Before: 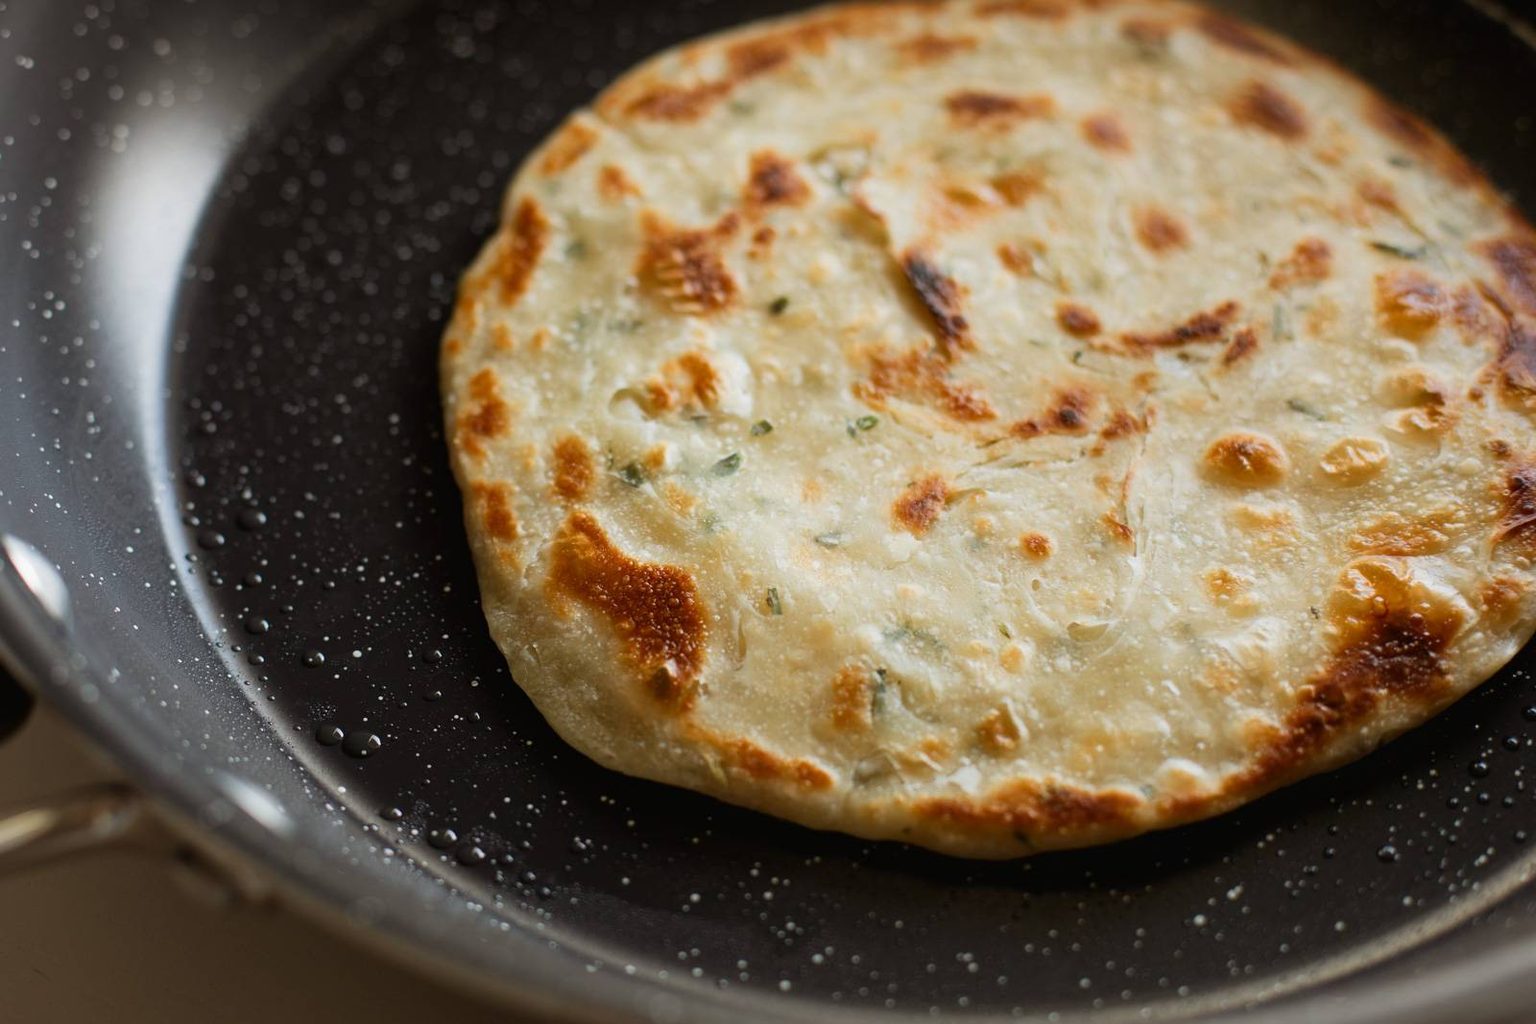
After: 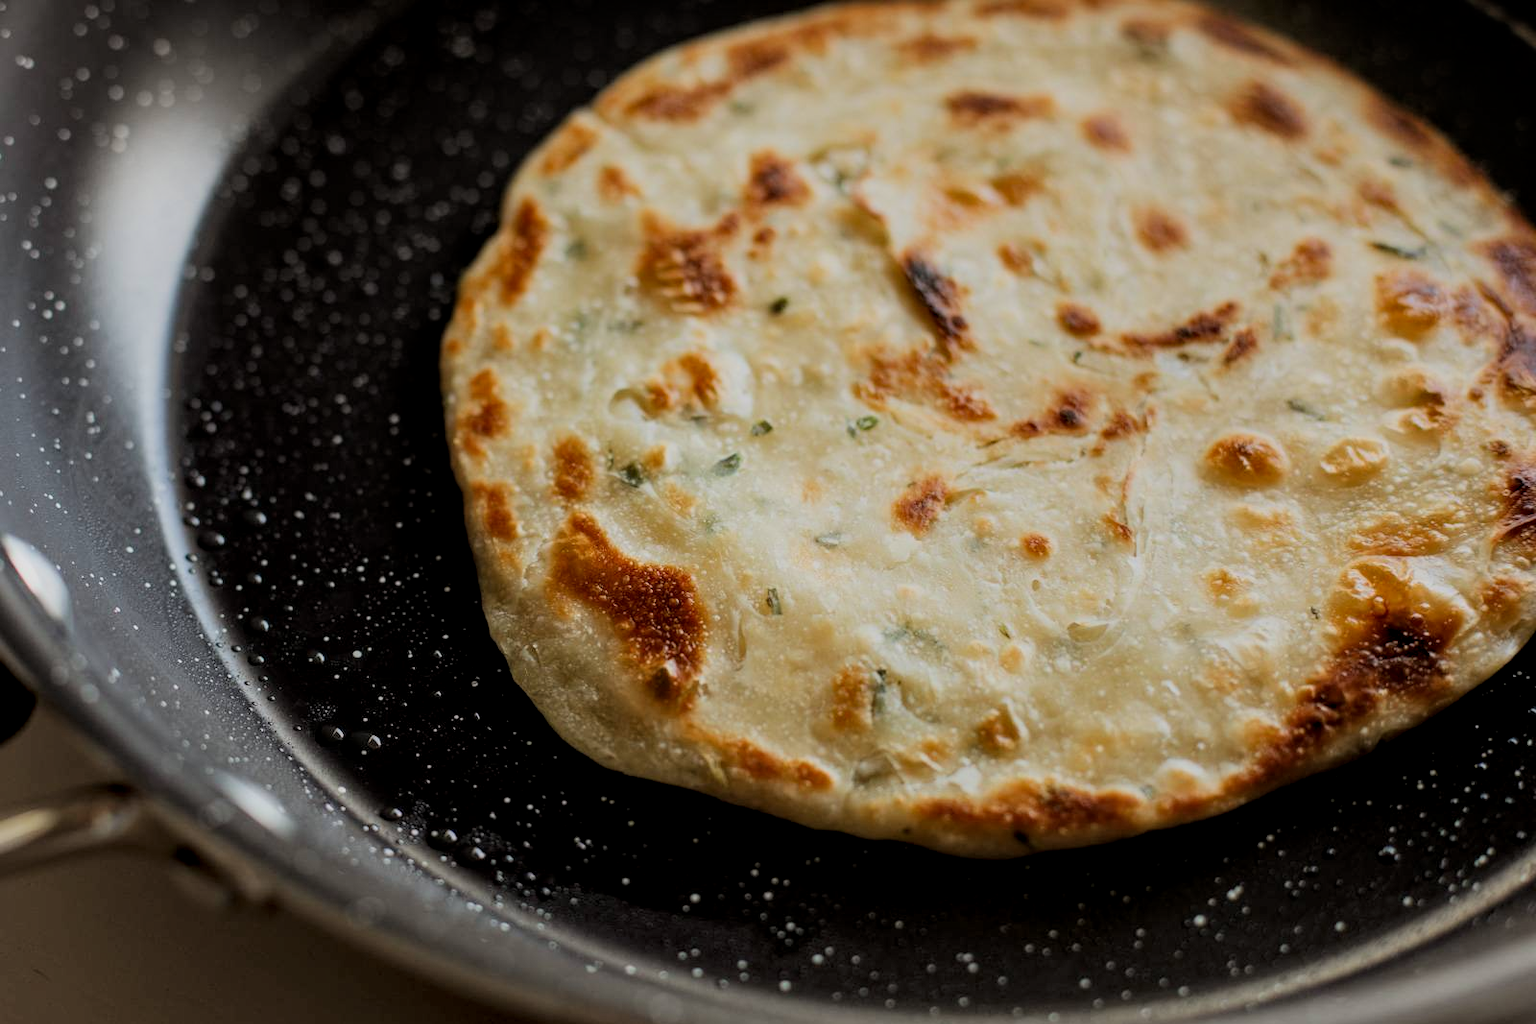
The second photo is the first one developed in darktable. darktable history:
filmic rgb: black relative exposure -7.48 EV, white relative exposure 4.83 EV, hardness 3.4, color science v6 (2022)
local contrast: detail 130%
